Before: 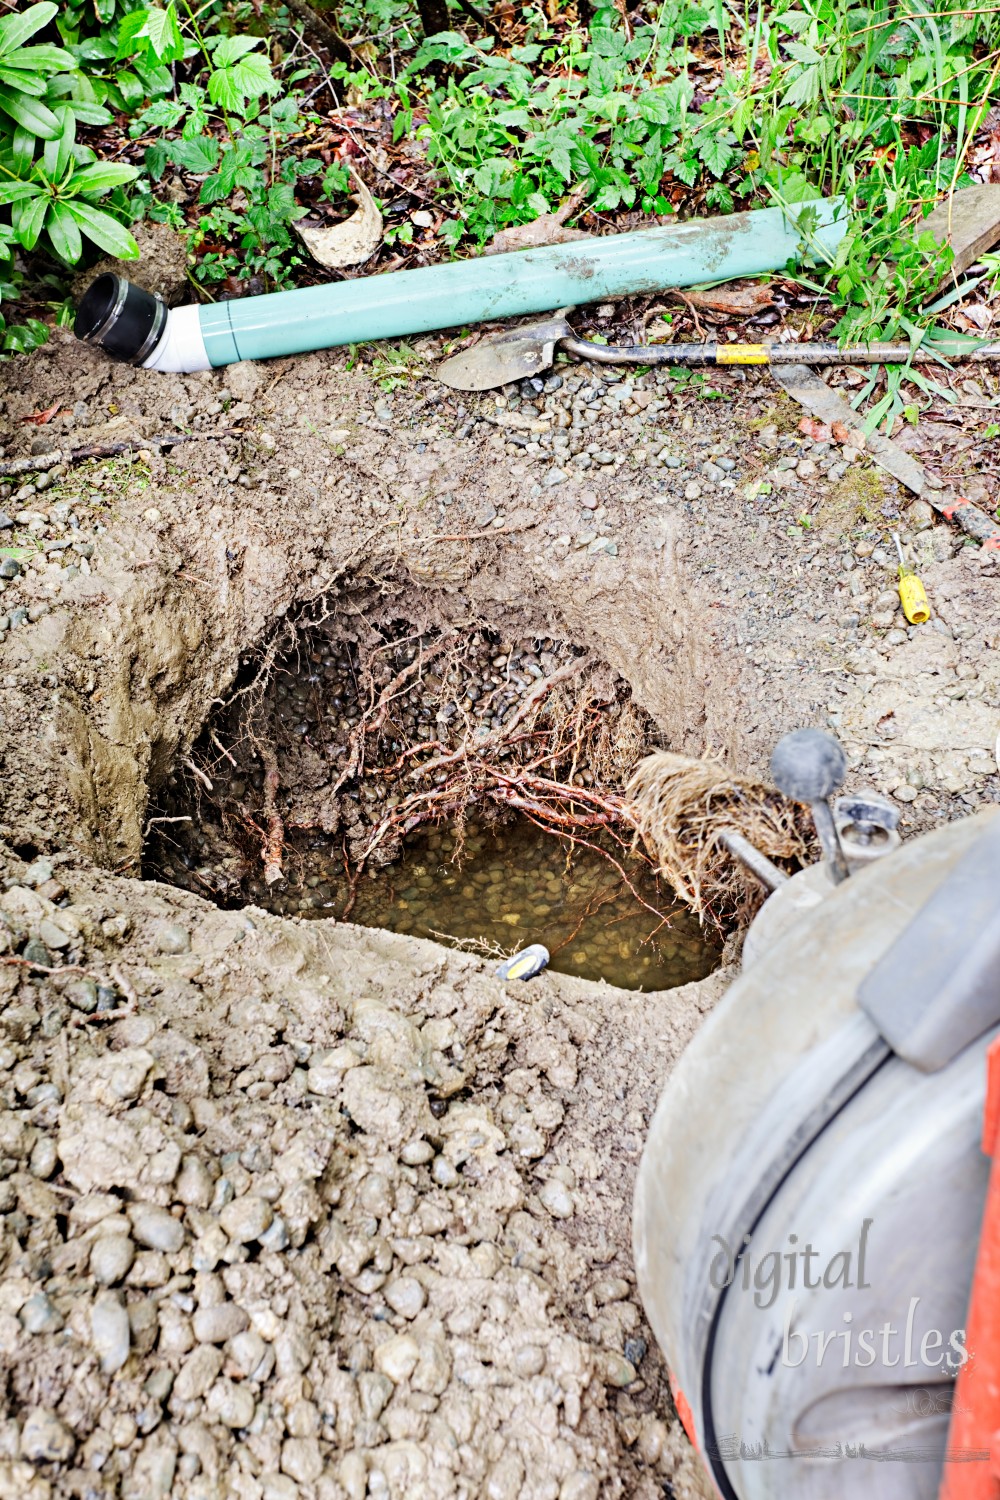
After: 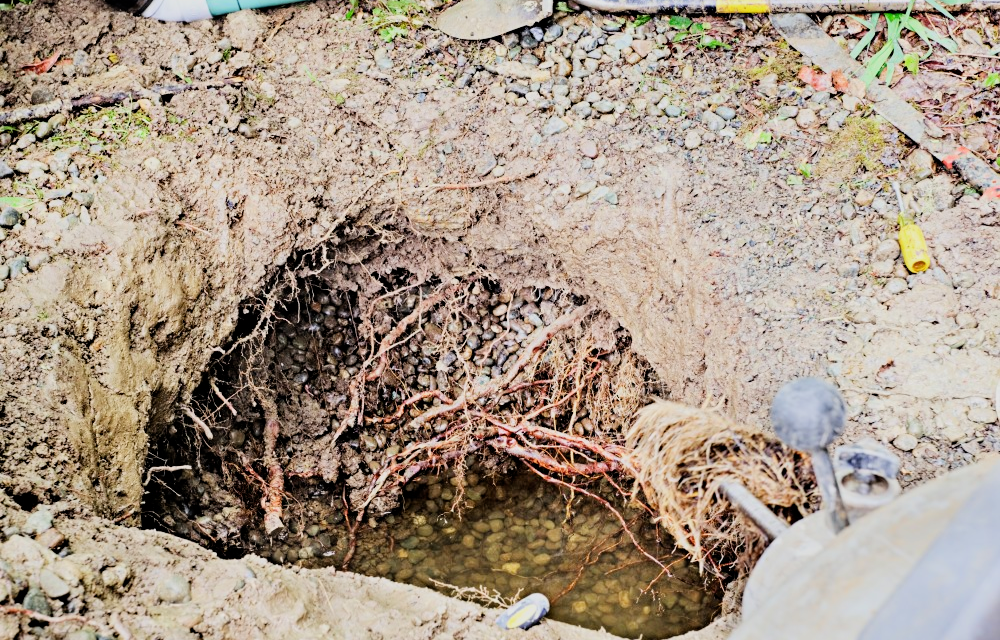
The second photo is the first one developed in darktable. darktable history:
crop and rotate: top 23.453%, bottom 33.854%
exposure: black level correction 0.001, exposure 0.498 EV, compensate highlight preservation false
filmic rgb: black relative exposure -7.65 EV, white relative exposure 4.56 EV, threshold 5.98 EV, hardness 3.61, color science v6 (2022), enable highlight reconstruction true
